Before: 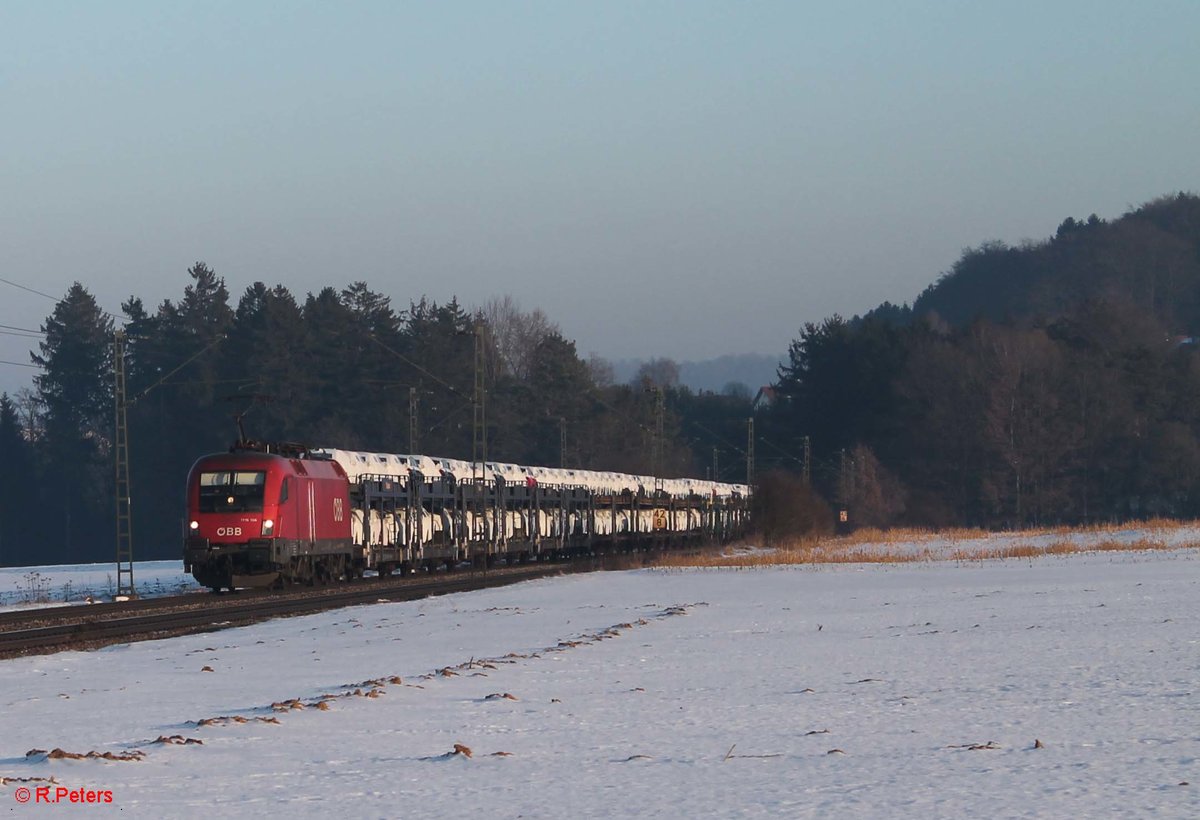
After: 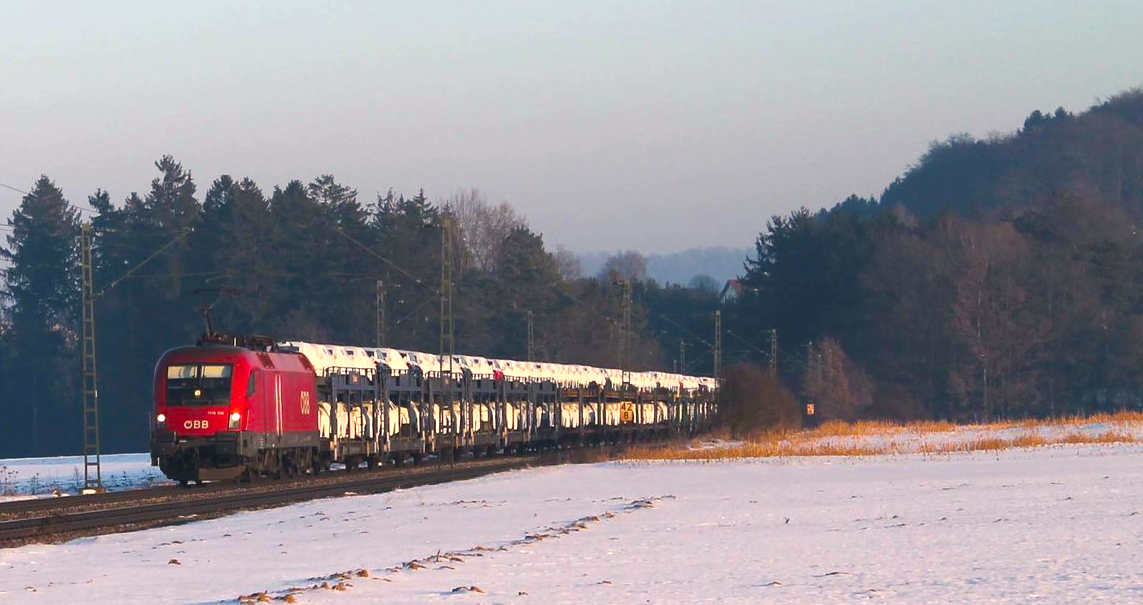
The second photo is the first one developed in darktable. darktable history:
color balance rgb: highlights gain › chroma 3.033%, highlights gain › hue 54.55°, perceptual saturation grading › global saturation 29.954%, global vibrance 20%
crop and rotate: left 2.82%, top 13.291%, right 1.898%, bottom 12.893%
exposure: exposure 0.777 EV, compensate highlight preservation false
